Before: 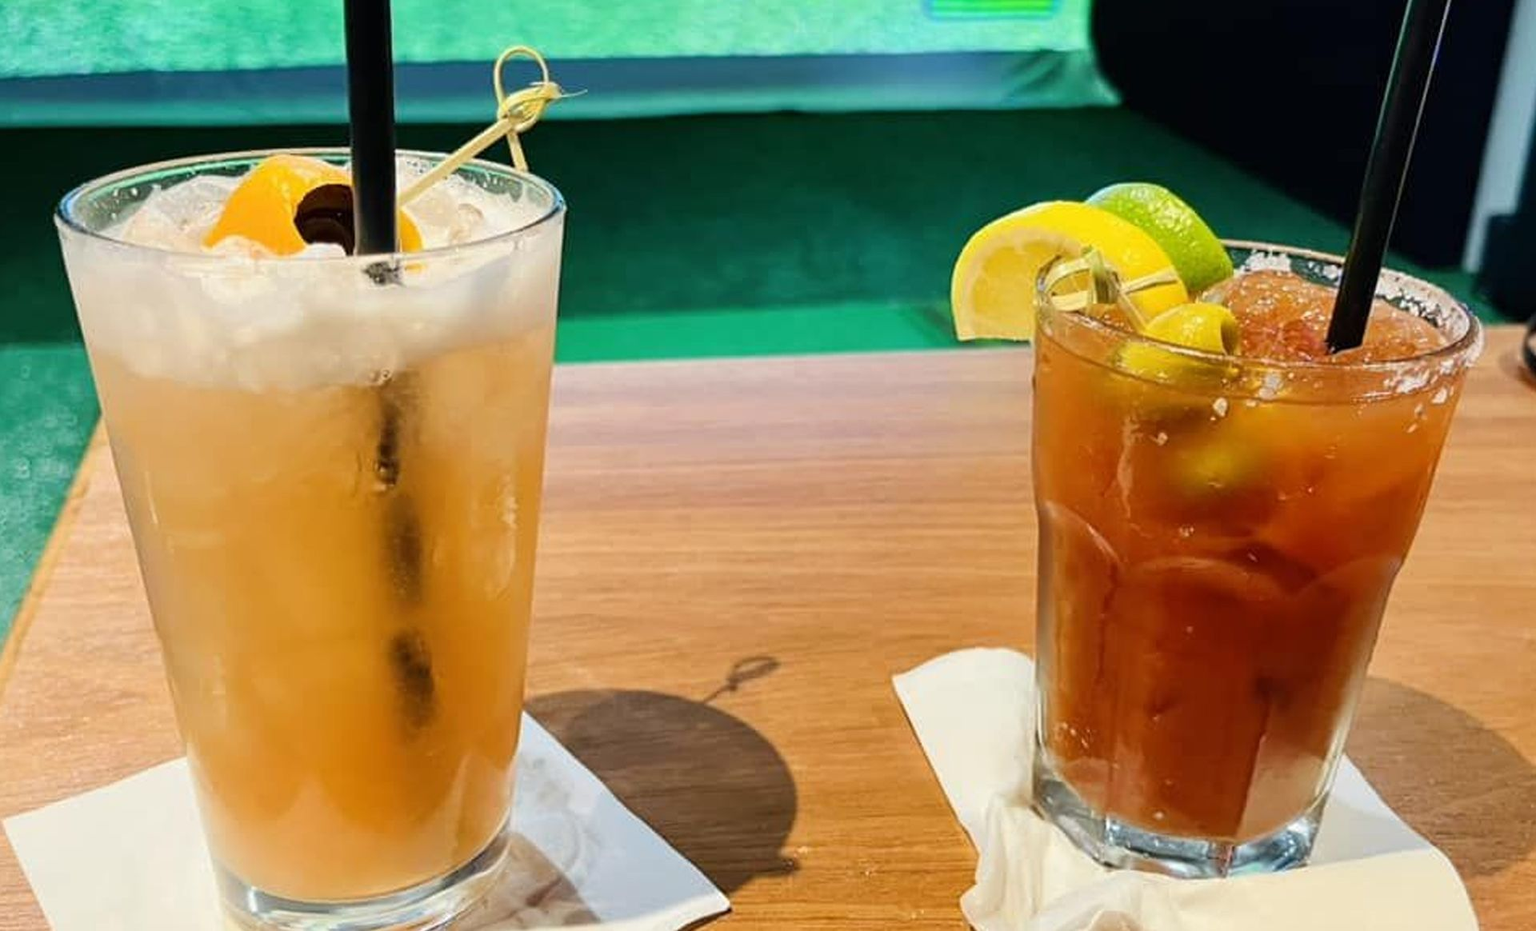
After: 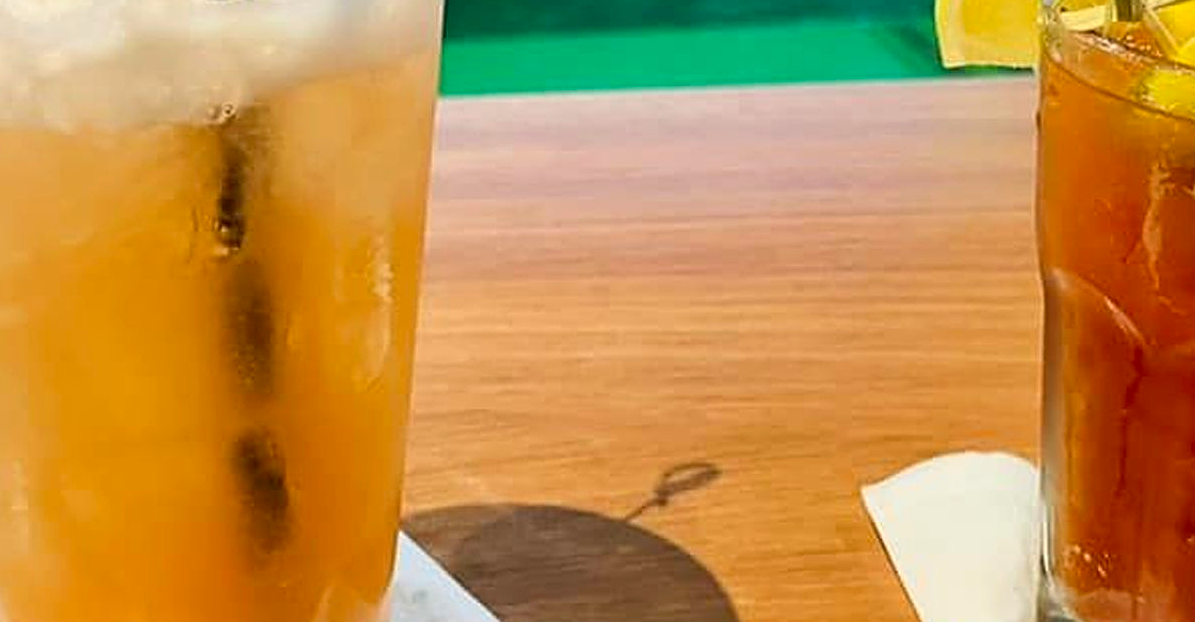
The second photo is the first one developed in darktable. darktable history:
crop: left 13.247%, top 30.81%, right 24.484%, bottom 15.718%
sharpen: on, module defaults
contrast brightness saturation: contrast 0.077, saturation 0.198
